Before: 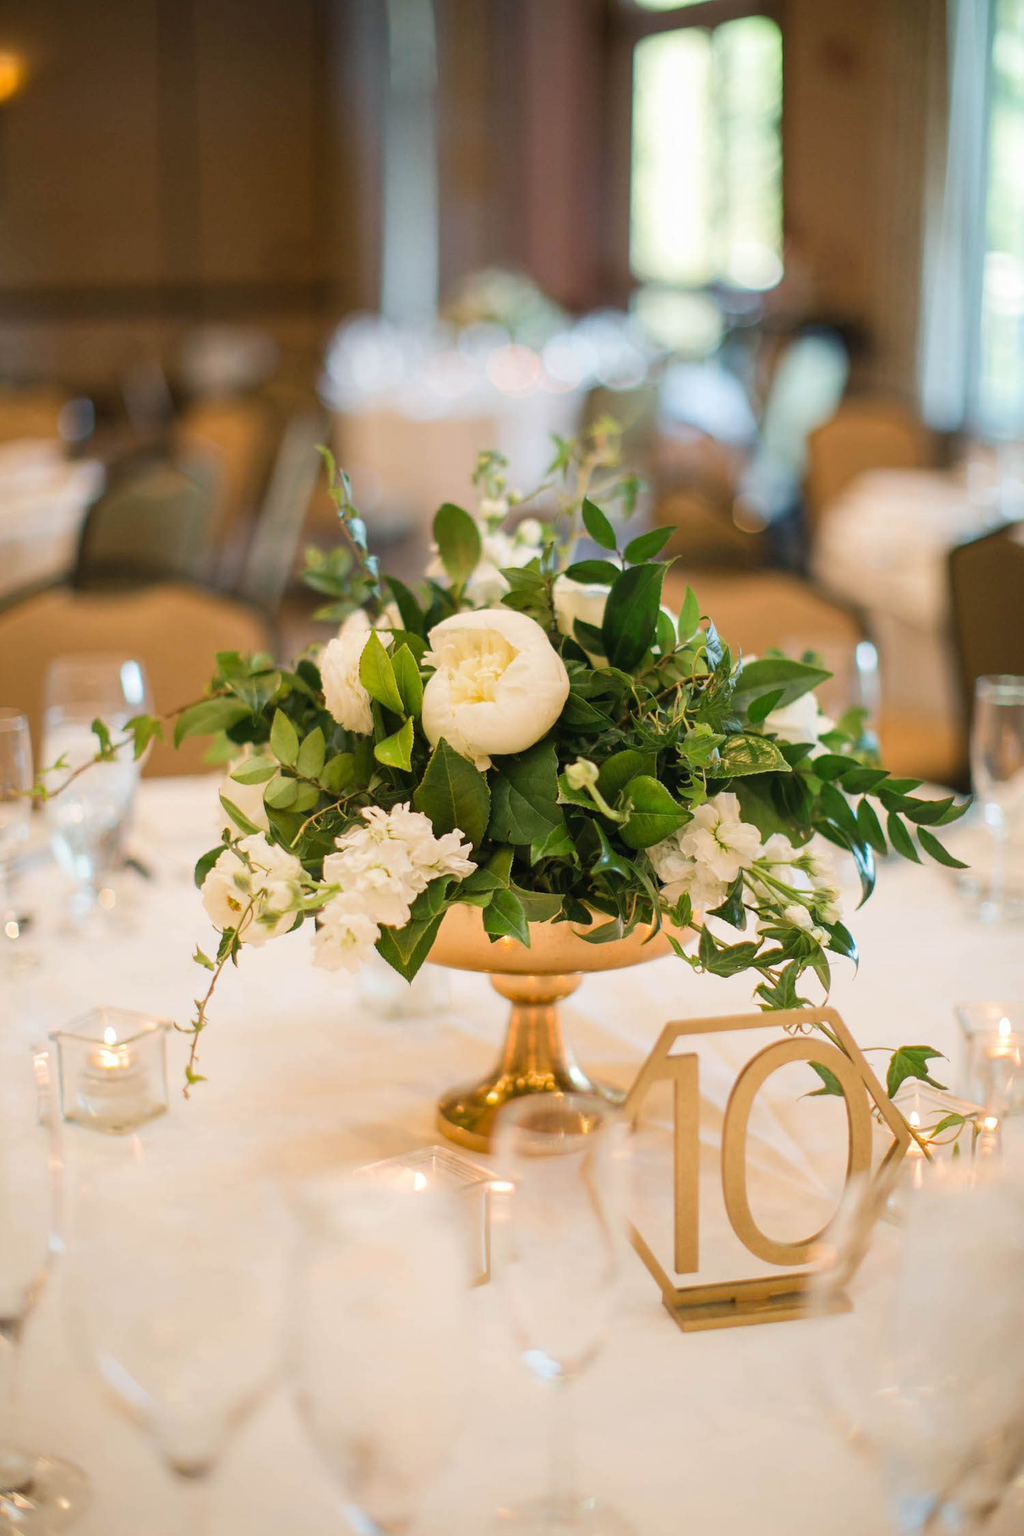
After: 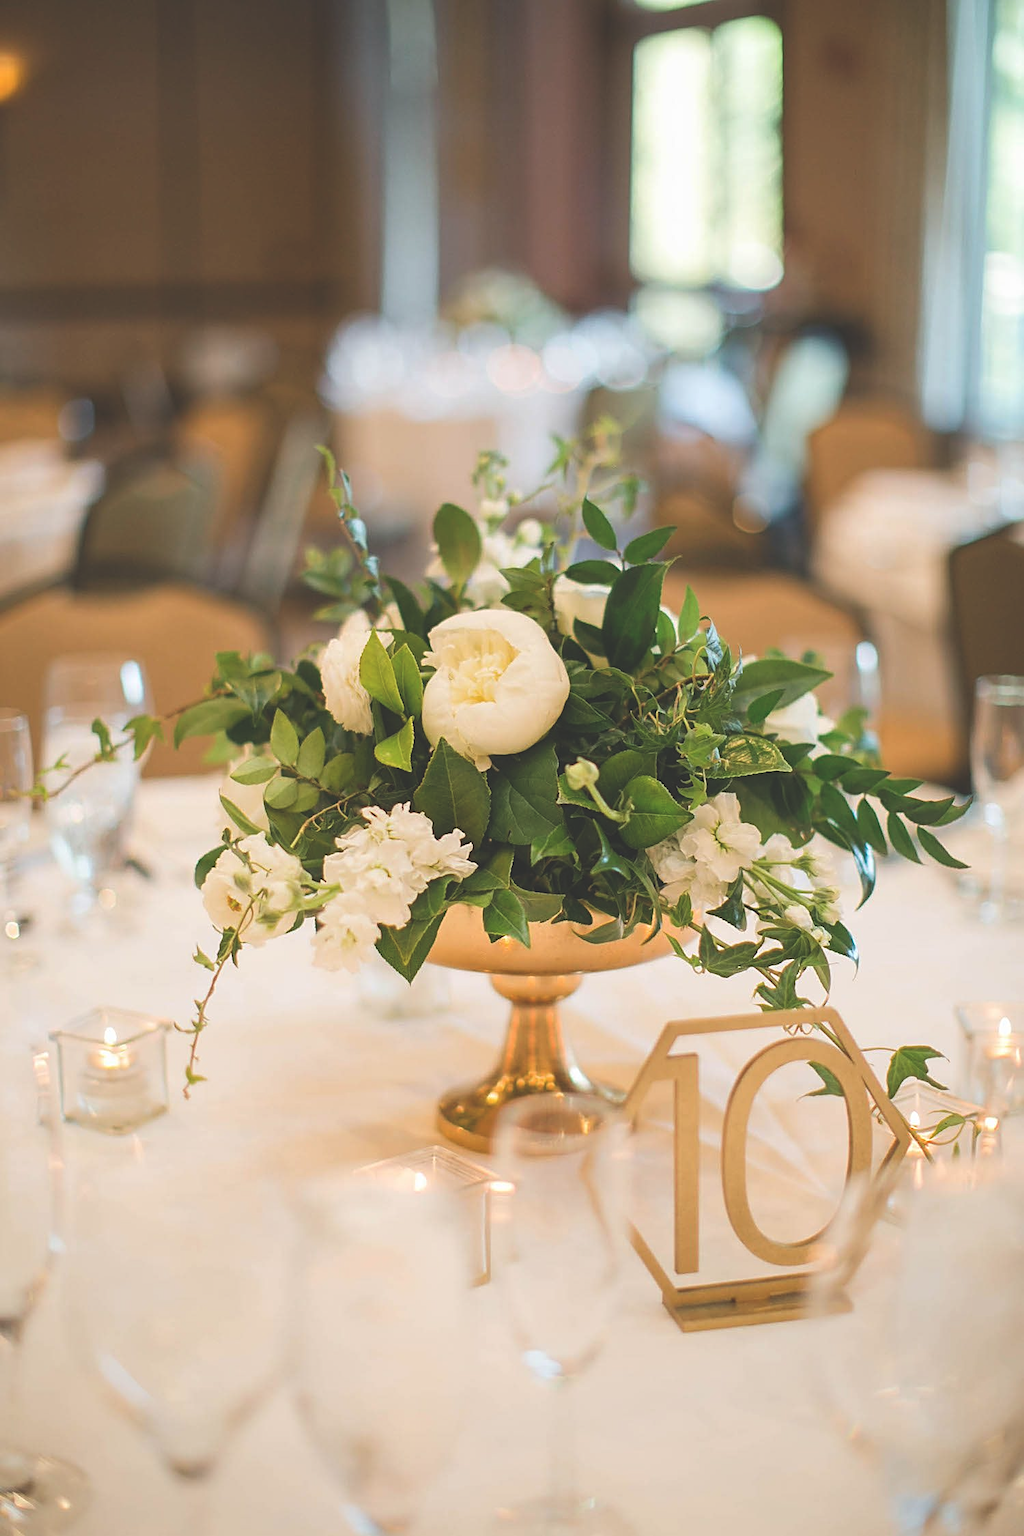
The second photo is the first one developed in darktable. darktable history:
exposure: black level correction -0.027, compensate exposure bias true, compensate highlight preservation false
sharpen: on, module defaults
